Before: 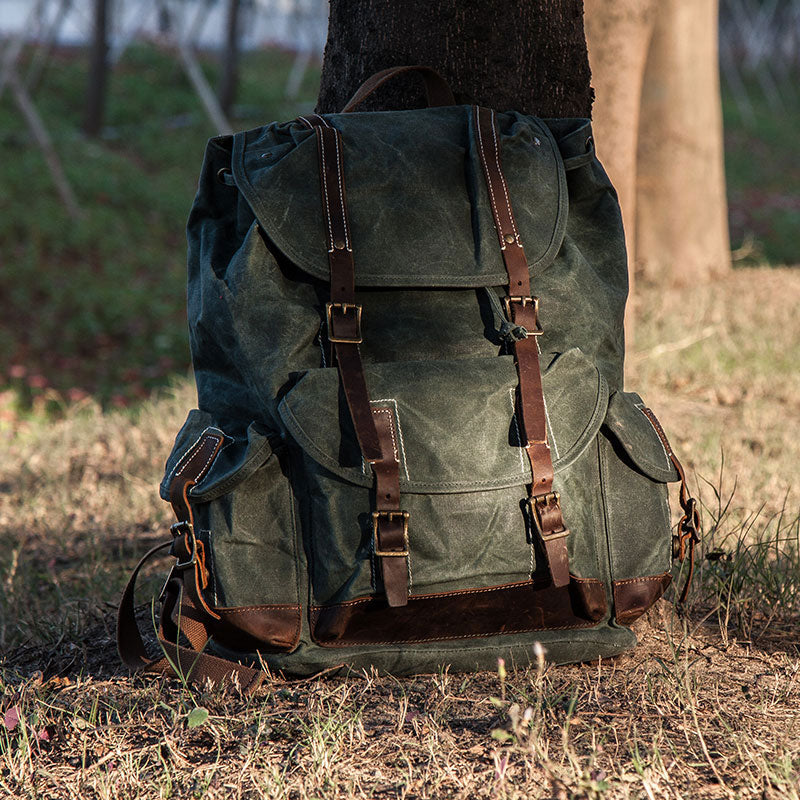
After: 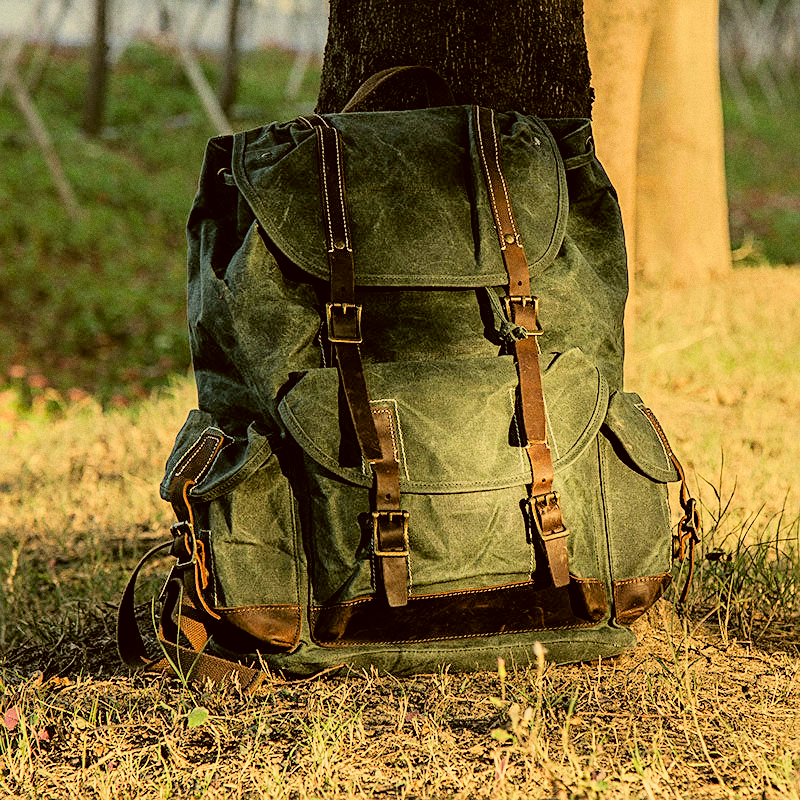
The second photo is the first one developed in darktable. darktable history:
filmic rgb: black relative exposure -6.15 EV, white relative exposure 6.96 EV, hardness 2.23, color science v6 (2022)
color correction: highlights a* 0.162, highlights b* 29.53, shadows a* -0.162, shadows b* 21.09
grain: on, module defaults
sharpen: on, module defaults
exposure: exposure 1.25 EV, compensate exposure bias true, compensate highlight preservation false
